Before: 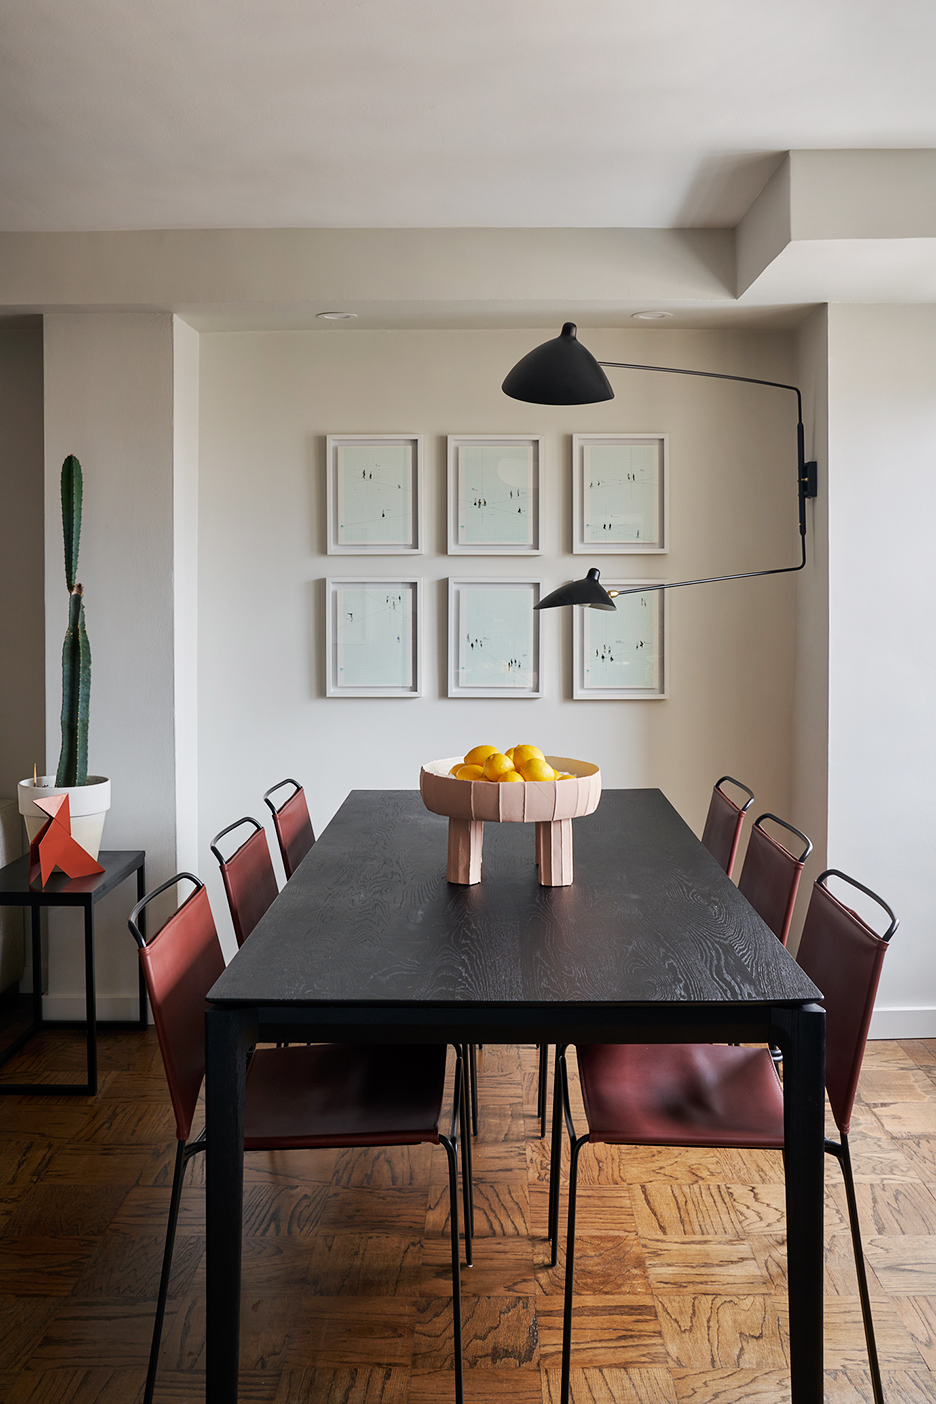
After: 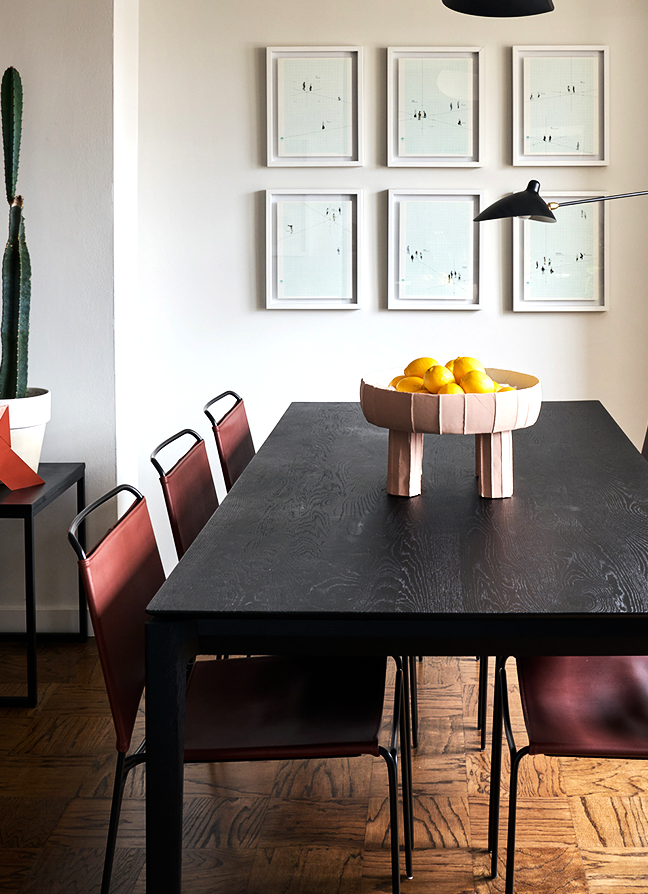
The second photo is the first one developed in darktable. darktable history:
crop: left 6.488%, top 27.668%, right 24.183%, bottom 8.656%
tone equalizer: -8 EV -0.75 EV, -7 EV -0.7 EV, -6 EV -0.6 EV, -5 EV -0.4 EV, -3 EV 0.4 EV, -2 EV 0.6 EV, -1 EV 0.7 EV, +0 EV 0.75 EV, edges refinement/feathering 500, mask exposure compensation -1.57 EV, preserve details no
